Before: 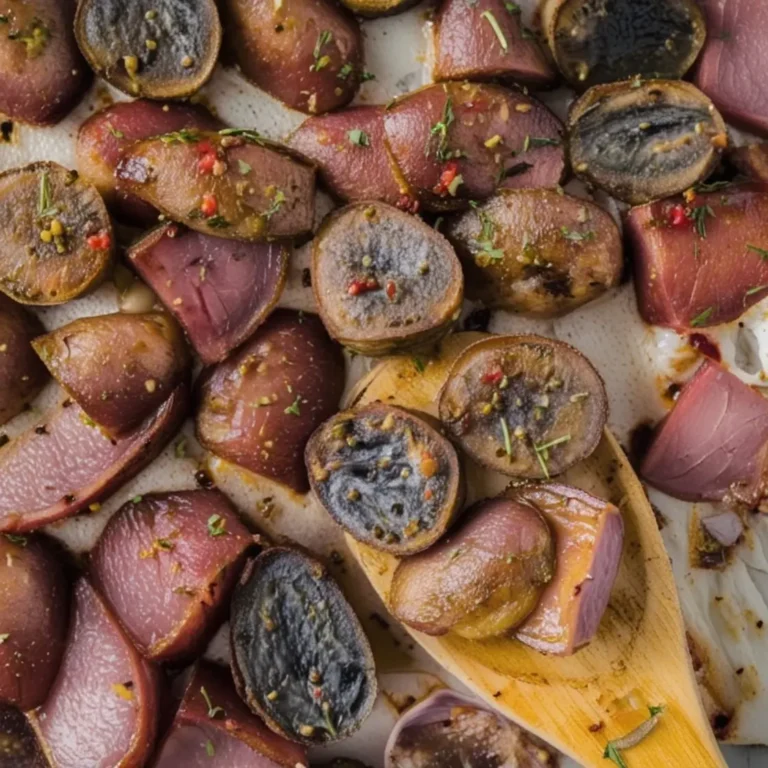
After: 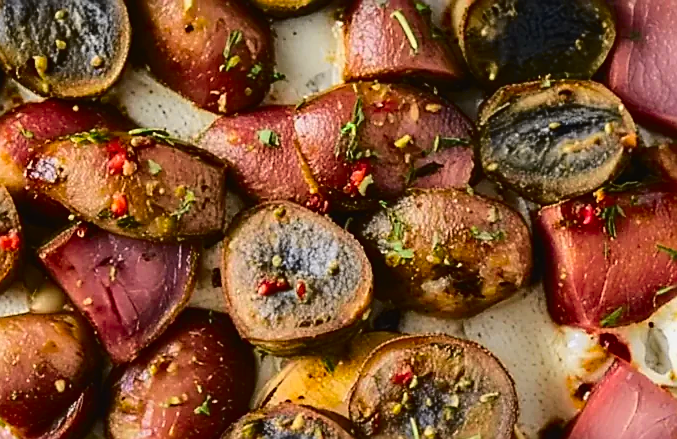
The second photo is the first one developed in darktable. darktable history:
crop and rotate: left 11.812%, bottom 42.776%
sharpen: radius 1.4, amount 1.25, threshold 0.7
tone curve: curves: ch0 [(0, 0.023) (0.132, 0.075) (0.251, 0.186) (0.441, 0.476) (0.662, 0.757) (0.849, 0.927) (1, 0.99)]; ch1 [(0, 0) (0.447, 0.411) (0.483, 0.469) (0.498, 0.496) (0.518, 0.514) (0.561, 0.59) (0.606, 0.659) (0.657, 0.725) (0.869, 0.916) (1, 1)]; ch2 [(0, 0) (0.307, 0.315) (0.425, 0.438) (0.483, 0.477) (0.503, 0.503) (0.526, 0.553) (0.552, 0.601) (0.615, 0.669) (0.703, 0.797) (0.985, 0.966)], color space Lab, independent channels
